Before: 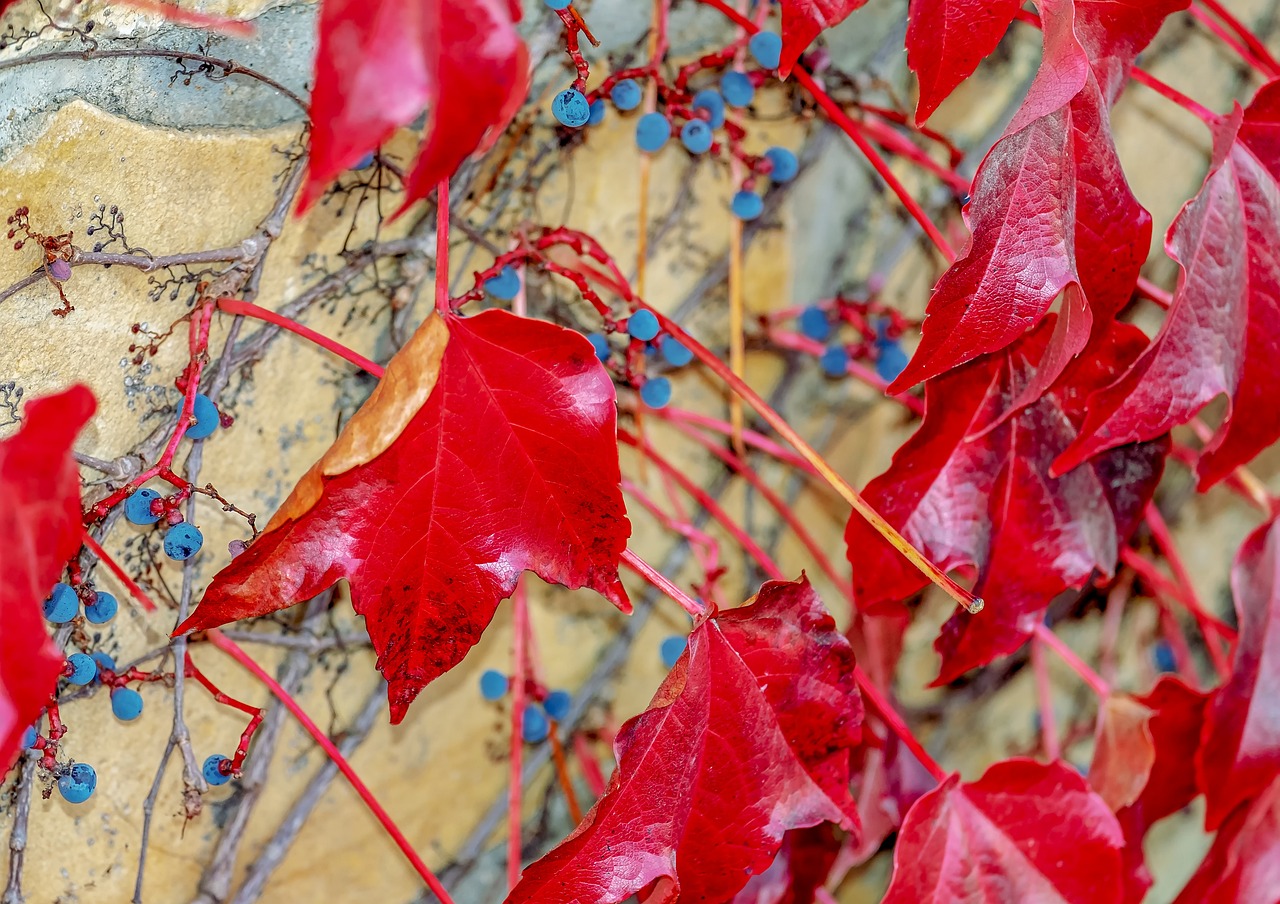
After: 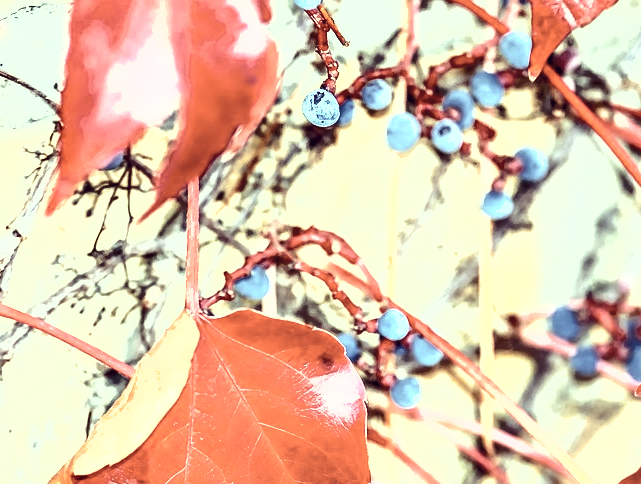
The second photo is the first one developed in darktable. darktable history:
shadows and highlights: radius 131.09, soften with gaussian
crop: left 19.542%, right 30.356%, bottom 46.406%
color correction: highlights a* -20.62, highlights b* 20.06, shadows a* 20.04, shadows b* -21.19, saturation 0.416
exposure: exposure 1.989 EV, compensate highlight preservation false
